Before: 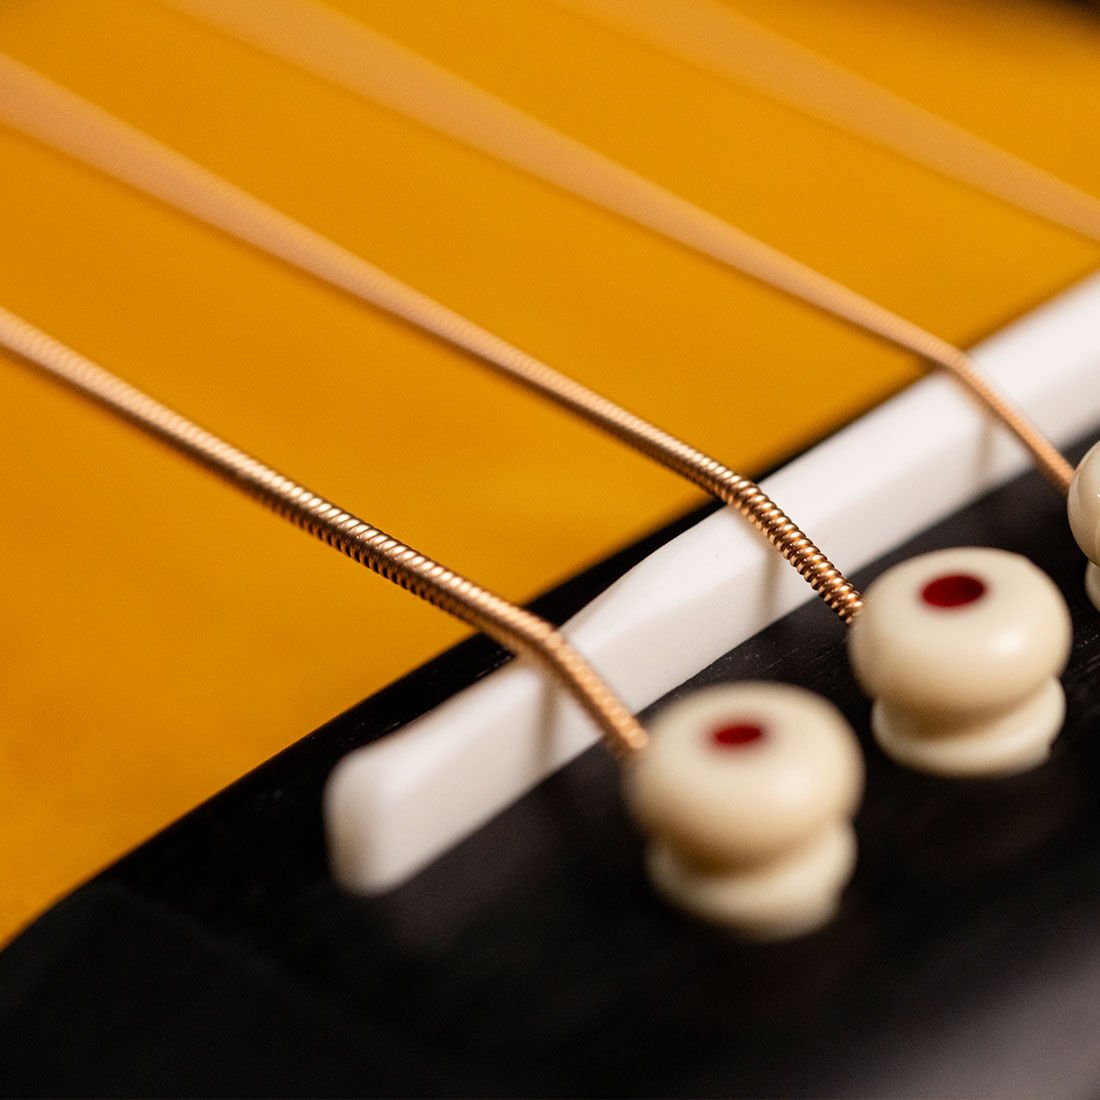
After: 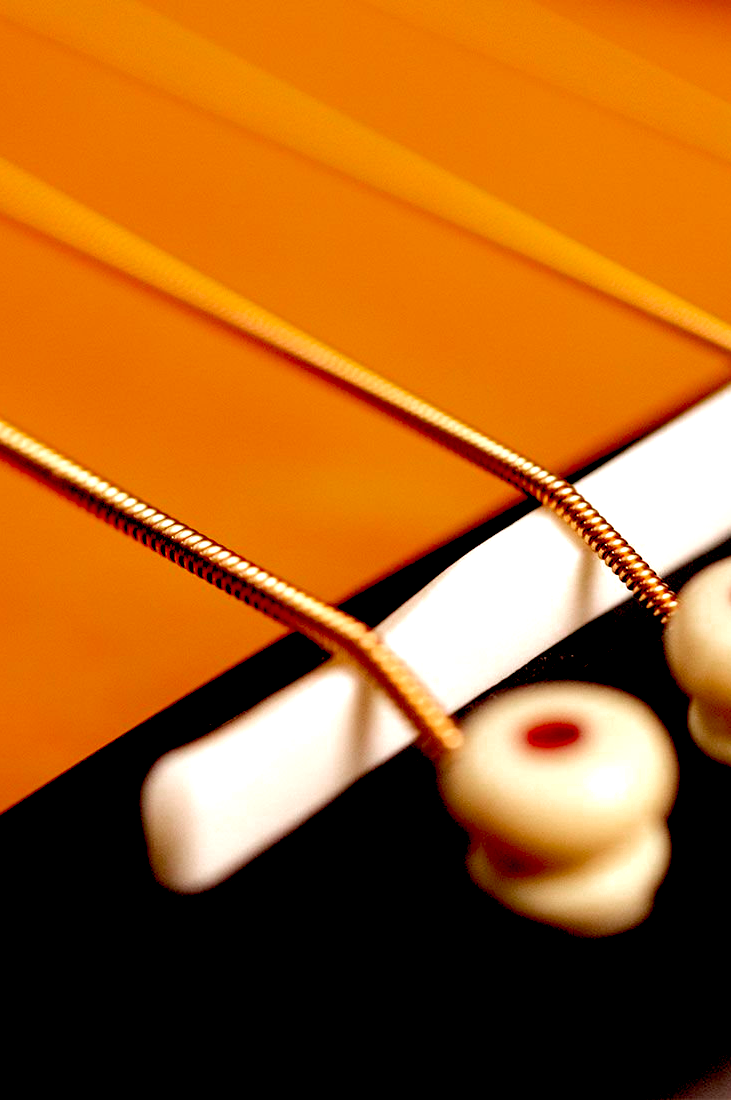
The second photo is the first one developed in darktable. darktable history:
exposure: black level correction 0.035, exposure 0.9 EV, compensate highlight preservation false
crop: left 16.899%, right 16.556%
rgb levels: mode RGB, independent channels, levels [[0, 0.5, 1], [0, 0.521, 1], [0, 0.536, 1]]
color zones: curves: ch0 [(0, 0.48) (0.209, 0.398) (0.305, 0.332) (0.429, 0.493) (0.571, 0.5) (0.714, 0.5) (0.857, 0.5) (1, 0.48)]; ch1 [(0, 0.633) (0.143, 0.586) (0.286, 0.489) (0.429, 0.448) (0.571, 0.31) (0.714, 0.335) (0.857, 0.492) (1, 0.633)]; ch2 [(0, 0.448) (0.143, 0.498) (0.286, 0.5) (0.429, 0.5) (0.571, 0.5) (0.714, 0.5) (0.857, 0.5) (1, 0.448)]
